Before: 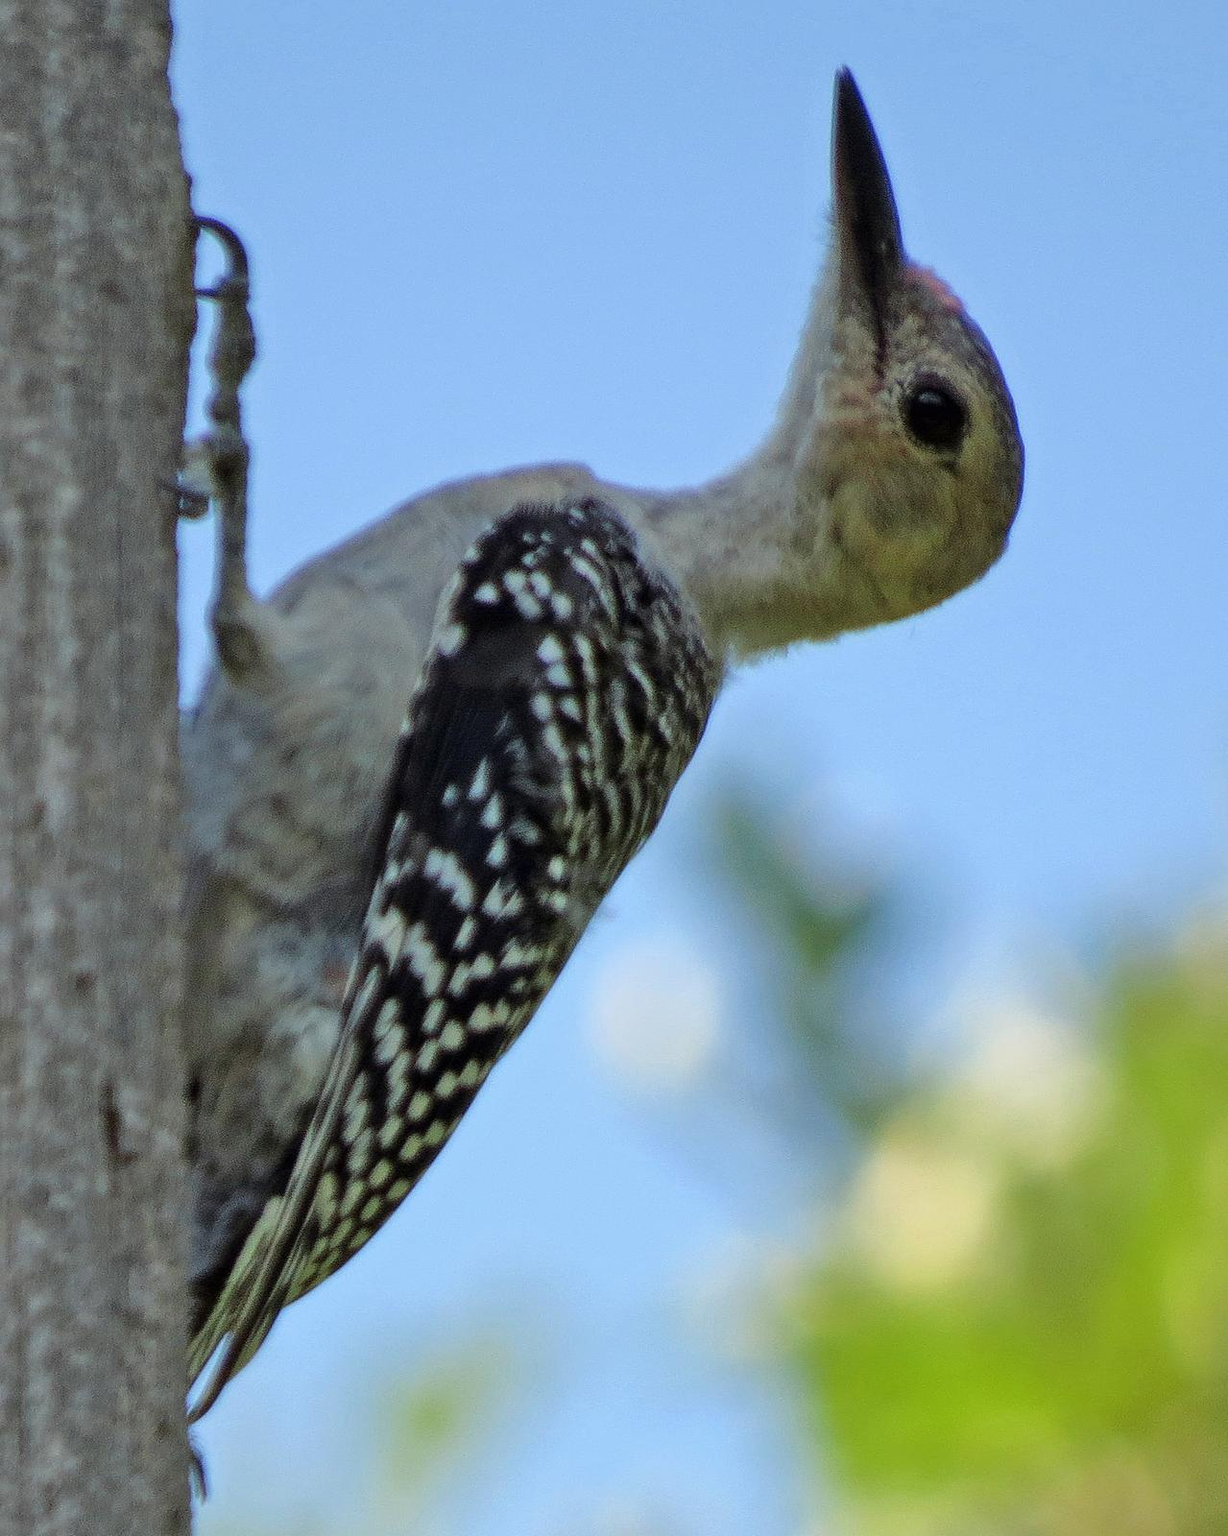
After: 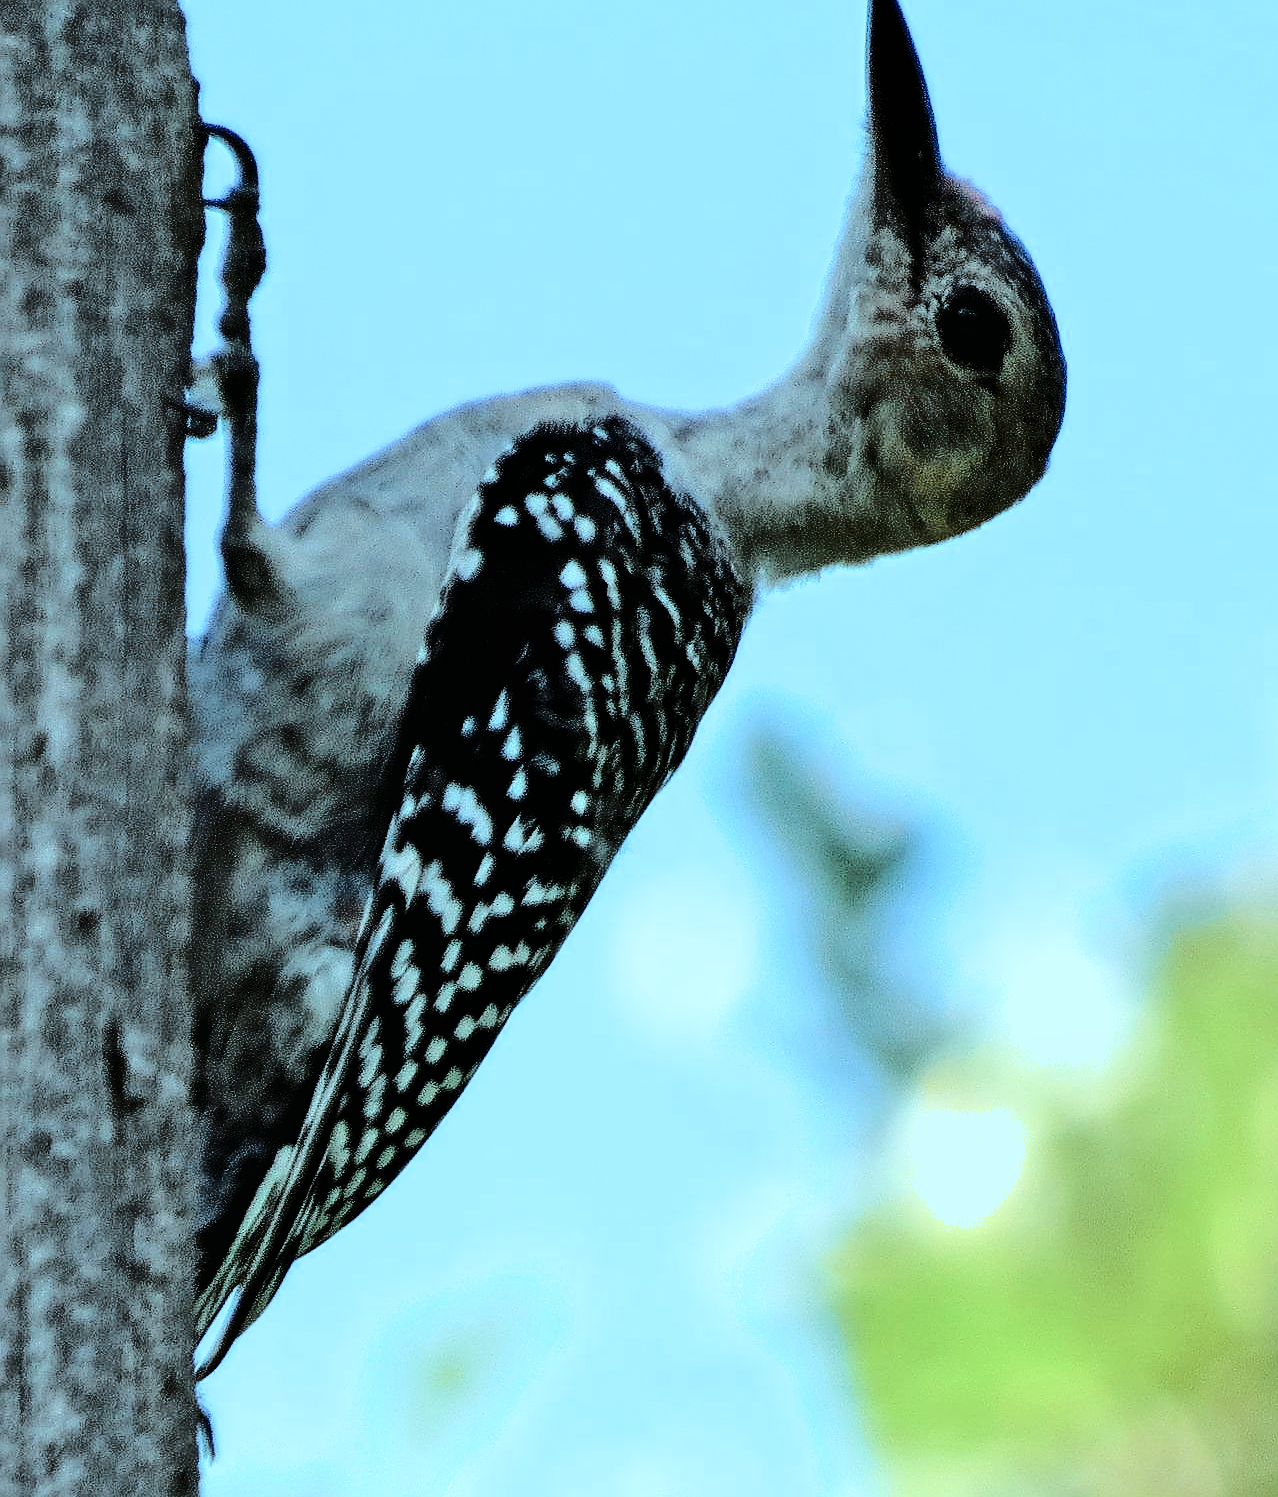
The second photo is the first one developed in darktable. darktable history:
filmic rgb: black relative exposure -8.25 EV, white relative exposure 2.21 EV, hardness 7.15, latitude 85.73%, contrast 1.694, highlights saturation mix -3.66%, shadows ↔ highlights balance -3.07%, color science v6 (2022)
sharpen: on, module defaults
crop and rotate: top 6.41%
color correction: highlights a* -11.79, highlights b* -15.86
tone curve: curves: ch0 [(0, 0) (0.094, 0.039) (0.243, 0.155) (0.411, 0.482) (0.479, 0.583) (0.654, 0.742) (0.793, 0.851) (0.994, 0.974)]; ch1 [(0, 0) (0.161, 0.092) (0.35, 0.33) (0.392, 0.392) (0.456, 0.456) (0.505, 0.502) (0.537, 0.518) (0.553, 0.53) (0.573, 0.569) (0.718, 0.718) (1, 1)]; ch2 [(0, 0) (0.346, 0.362) (0.411, 0.412) (0.502, 0.502) (0.531, 0.521) (0.576, 0.553) (0.615, 0.621) (1, 1)], color space Lab, independent channels, preserve colors none
local contrast: mode bilateral grid, contrast 99, coarseness 100, detail 89%, midtone range 0.2
